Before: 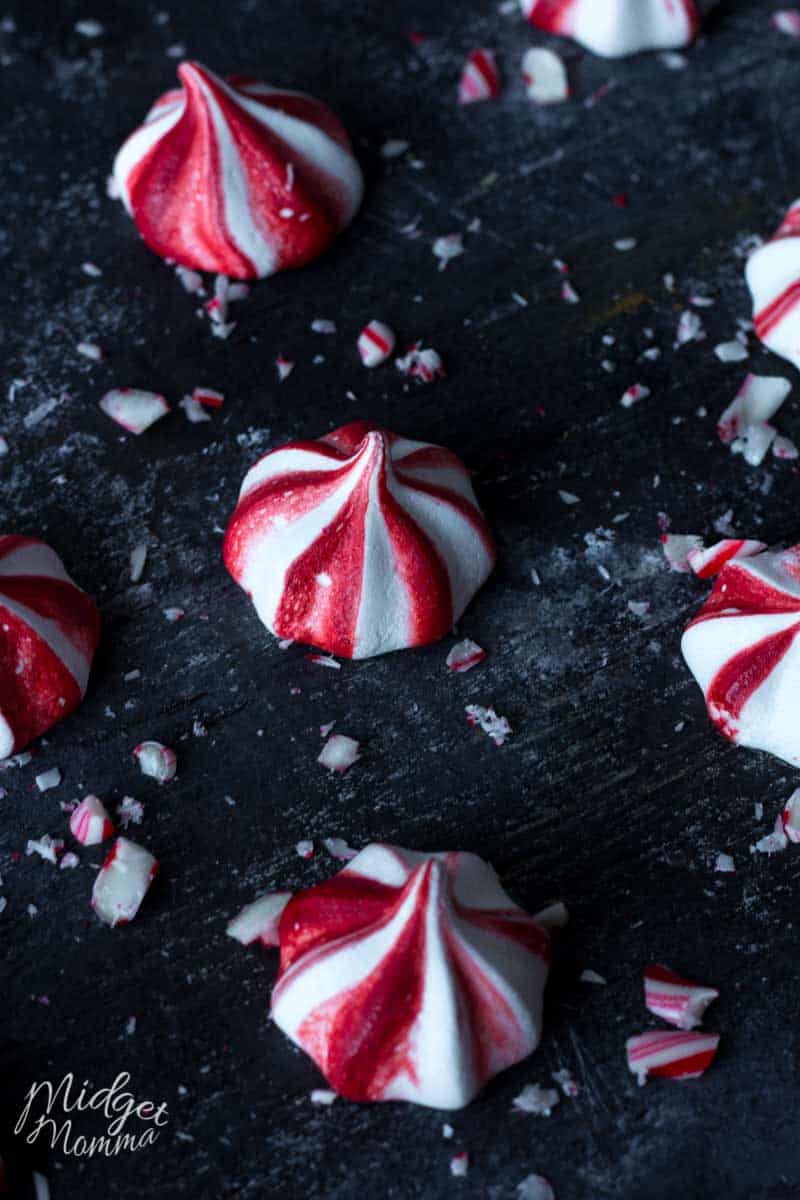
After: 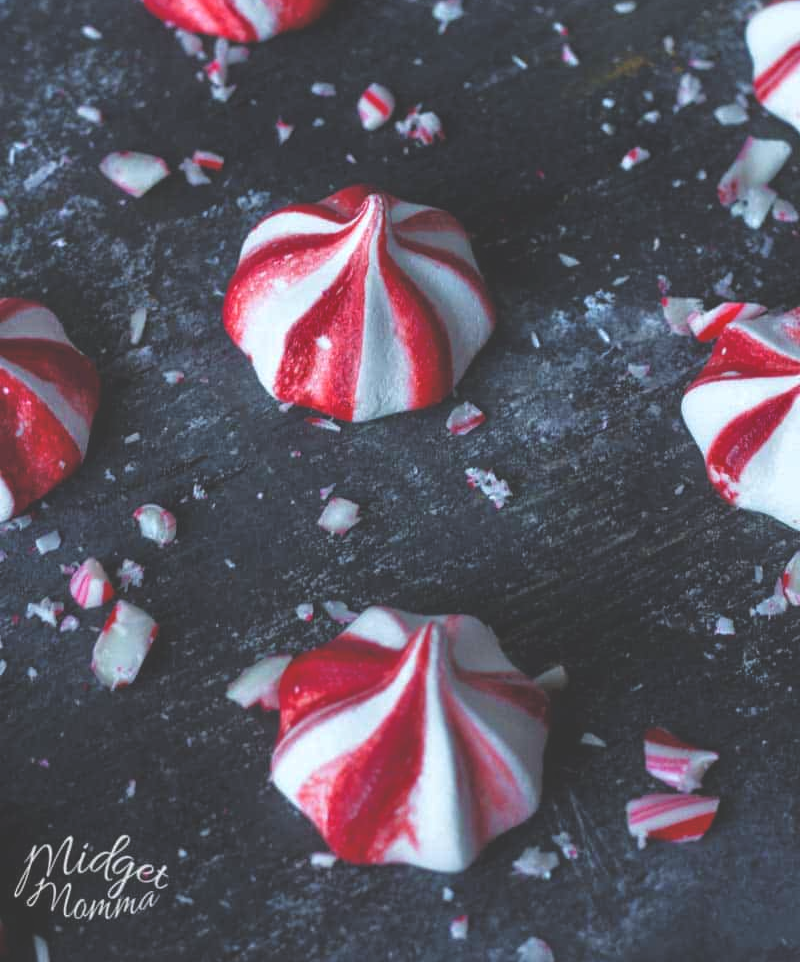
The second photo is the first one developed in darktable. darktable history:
tone equalizer: -7 EV 0.145 EV, -6 EV 0.639 EV, -5 EV 1.12 EV, -4 EV 1.33 EV, -3 EV 1.13 EV, -2 EV 0.6 EV, -1 EV 0.147 EV
exposure: black level correction -0.015, compensate highlight preservation false
crop and rotate: top 19.793%
